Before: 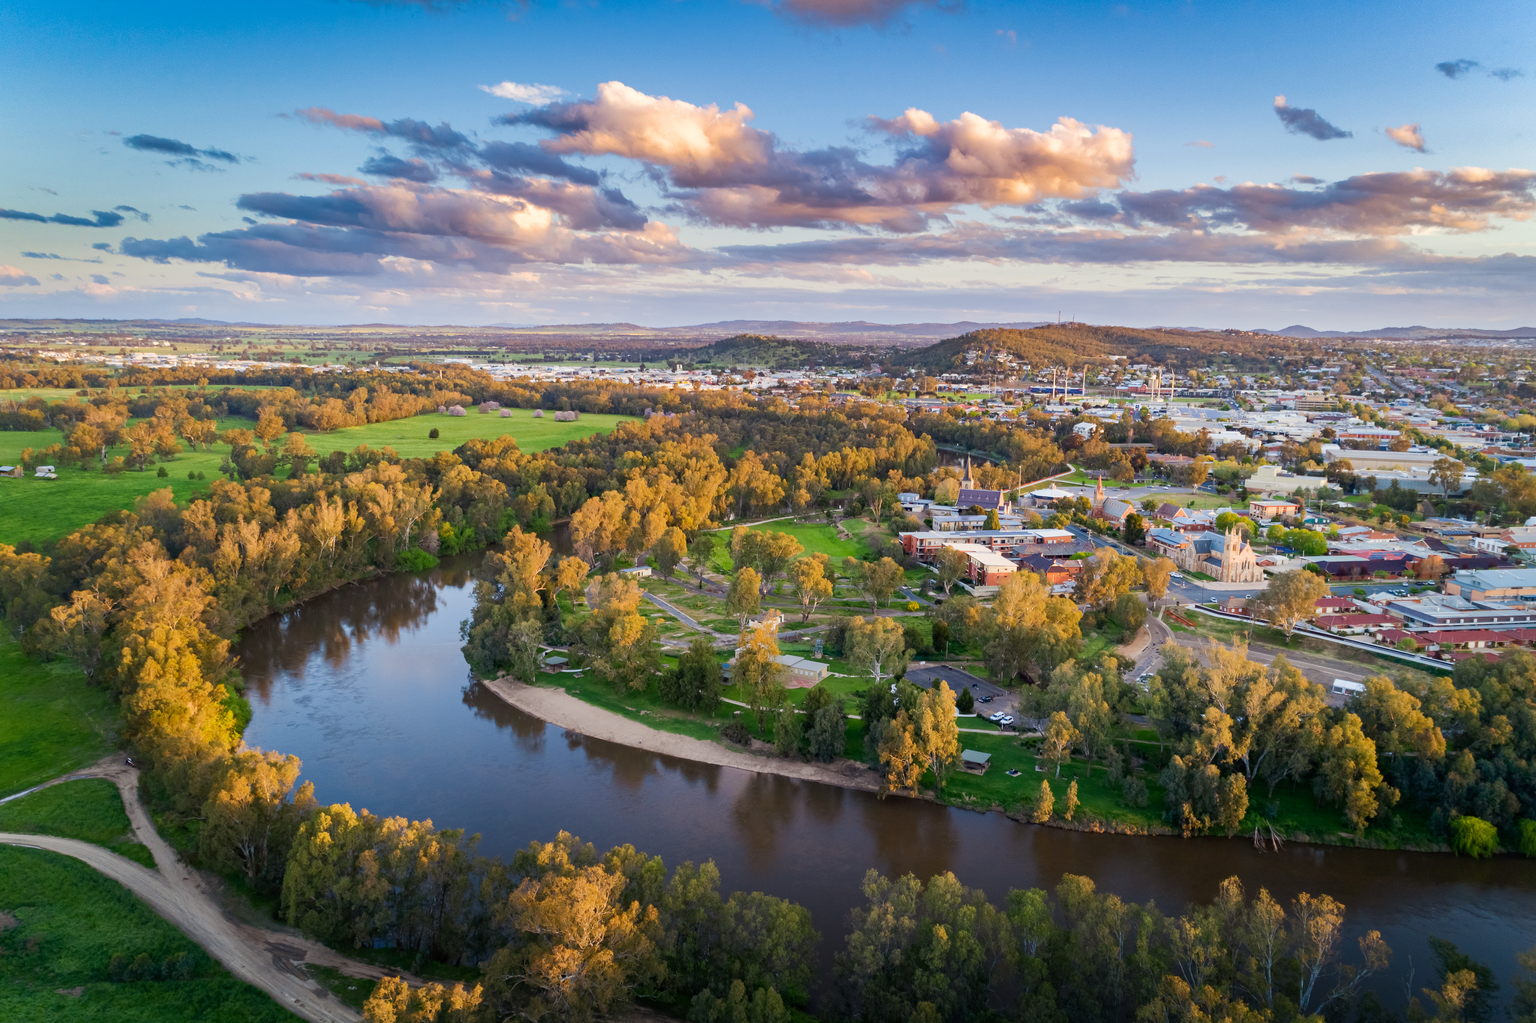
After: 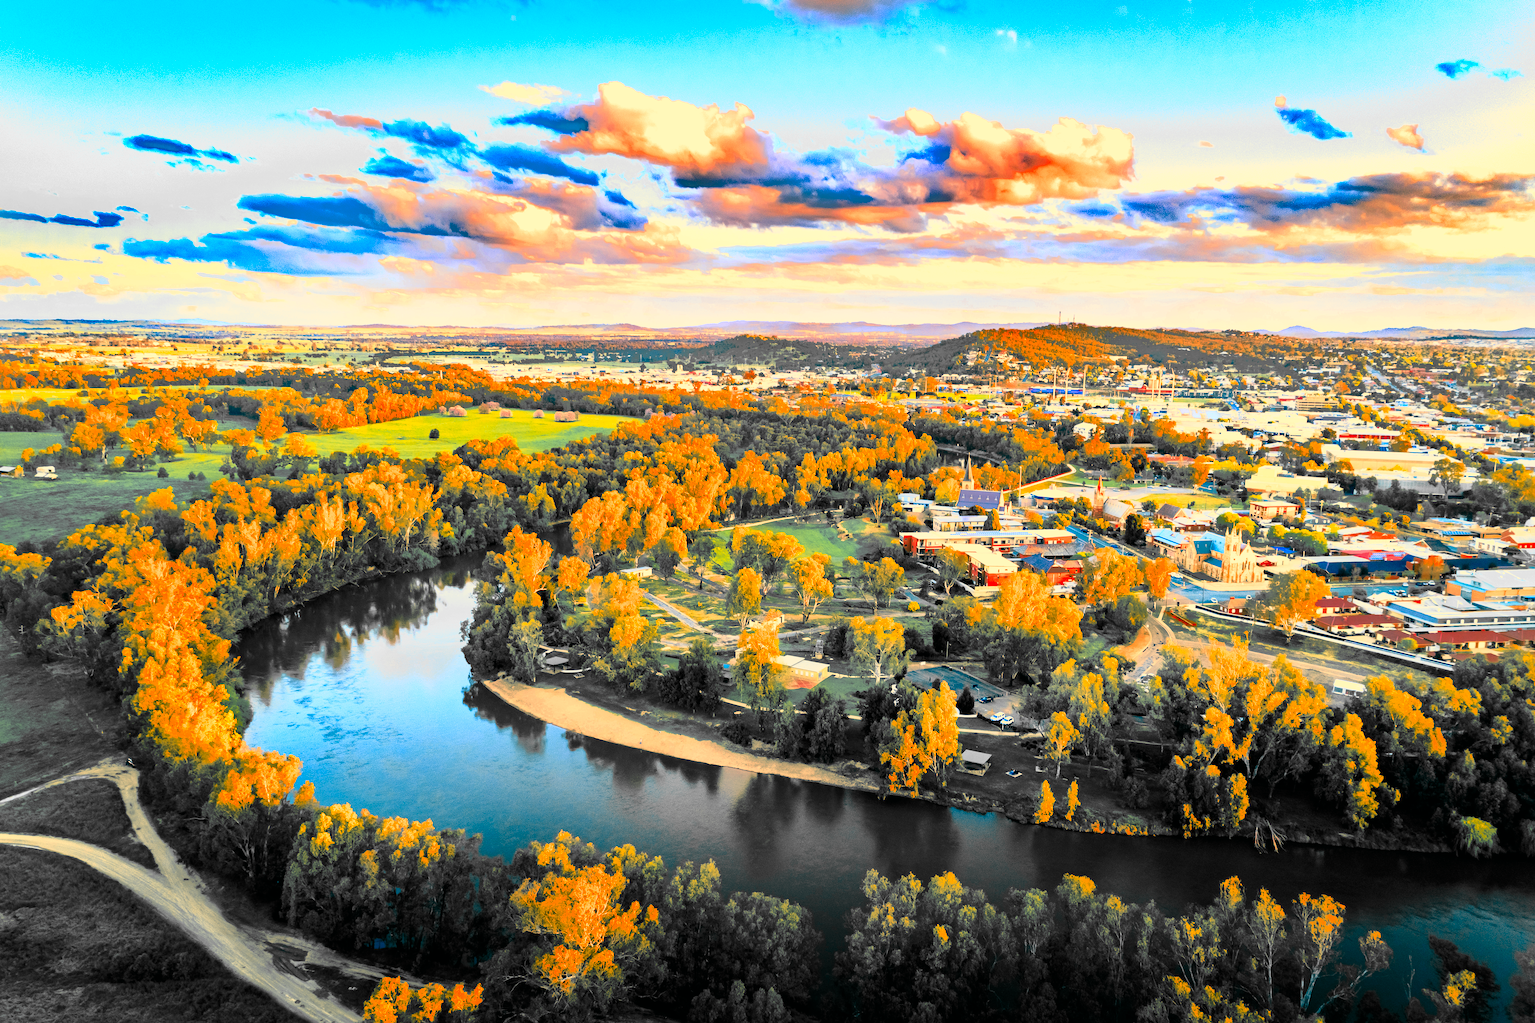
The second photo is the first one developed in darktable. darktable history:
tone equalizer: on, module defaults
exposure: exposure 0.944 EV, compensate exposure bias true, compensate highlight preservation false
contrast brightness saturation: contrast 0.401, brightness 0.107, saturation 0.212
filmic rgb: black relative exposure -4.93 EV, white relative exposure 2.84 EV, hardness 3.72
color correction: highlights a* 2.23, highlights b* 34.42, shadows a* -36.65, shadows b* -6.2
color zones: curves: ch0 [(0, 0.363) (0.128, 0.373) (0.25, 0.5) (0.402, 0.407) (0.521, 0.525) (0.63, 0.559) (0.729, 0.662) (0.867, 0.471)]; ch1 [(0, 0.515) (0.136, 0.618) (0.25, 0.5) (0.378, 0) (0.516, 0) (0.622, 0.593) (0.737, 0.819) (0.87, 0.593)]; ch2 [(0, 0.529) (0.128, 0.471) (0.282, 0.451) (0.386, 0.662) (0.516, 0.525) (0.633, 0.554) (0.75, 0.62) (0.875, 0.441)]
shadows and highlights: shadows 24.94, highlights -70.1
